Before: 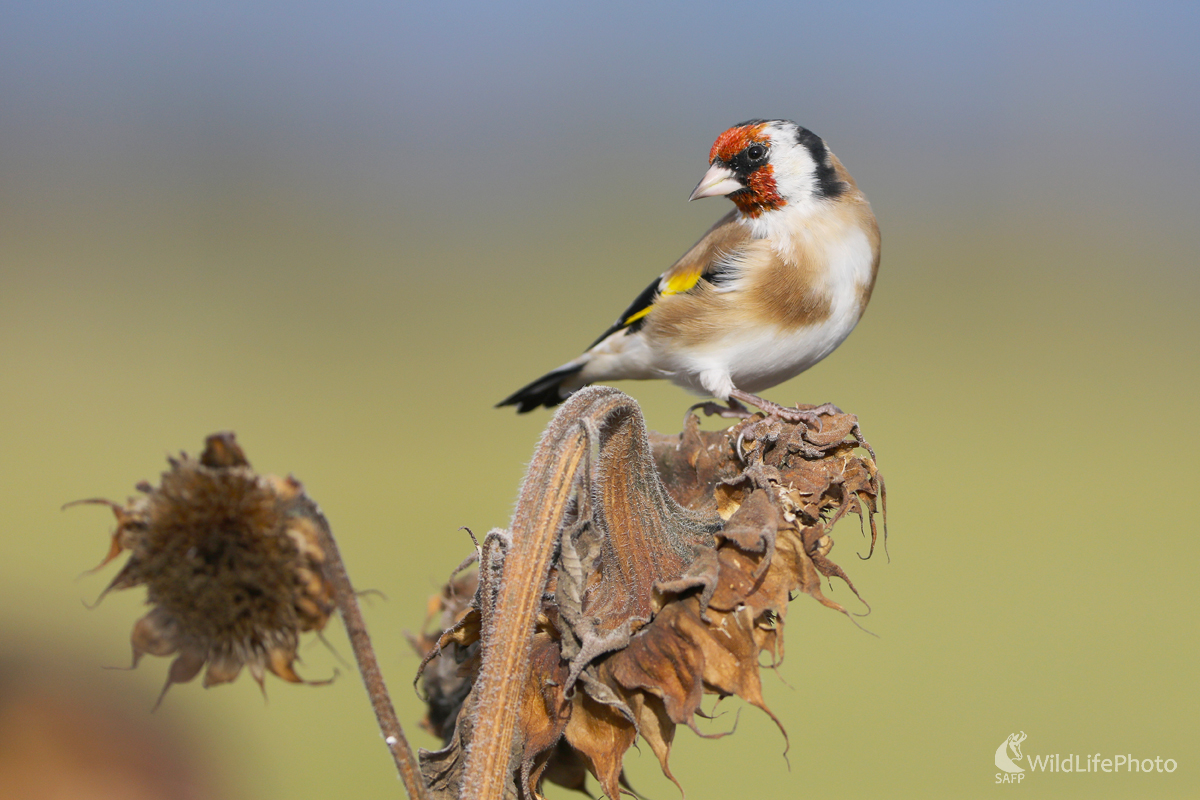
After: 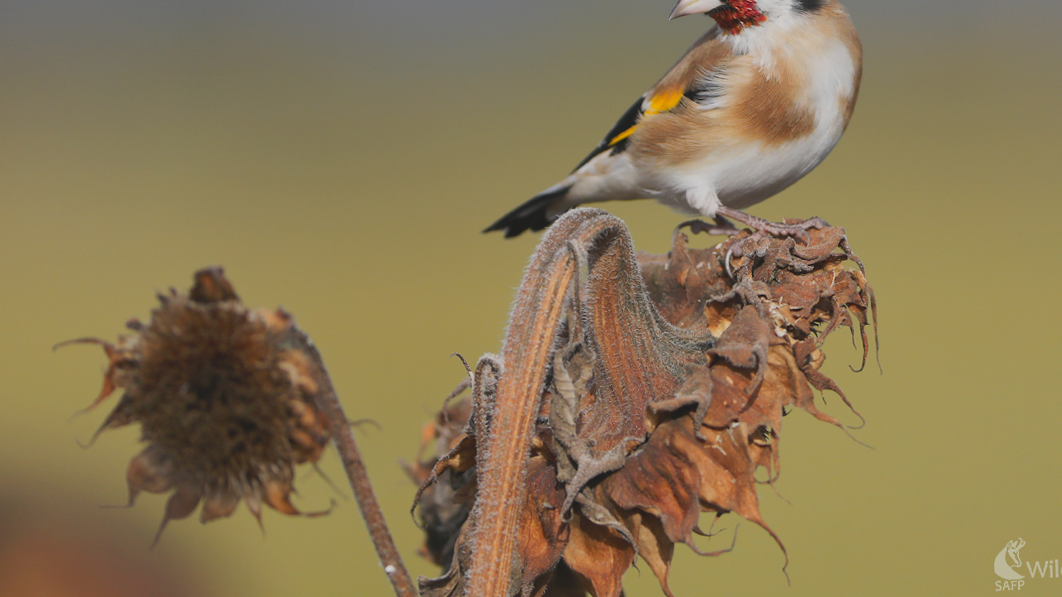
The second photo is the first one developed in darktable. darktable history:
rotate and perspective: rotation -2°, crop left 0.022, crop right 0.978, crop top 0.049, crop bottom 0.951
exposure: black level correction -0.015, exposure -0.5 EV, compensate highlight preservation false
color zones: curves: ch1 [(0.235, 0.558) (0.75, 0.5)]; ch2 [(0.25, 0.462) (0.749, 0.457)], mix 25.94%
crop: top 20.916%, right 9.437%, bottom 0.316%
